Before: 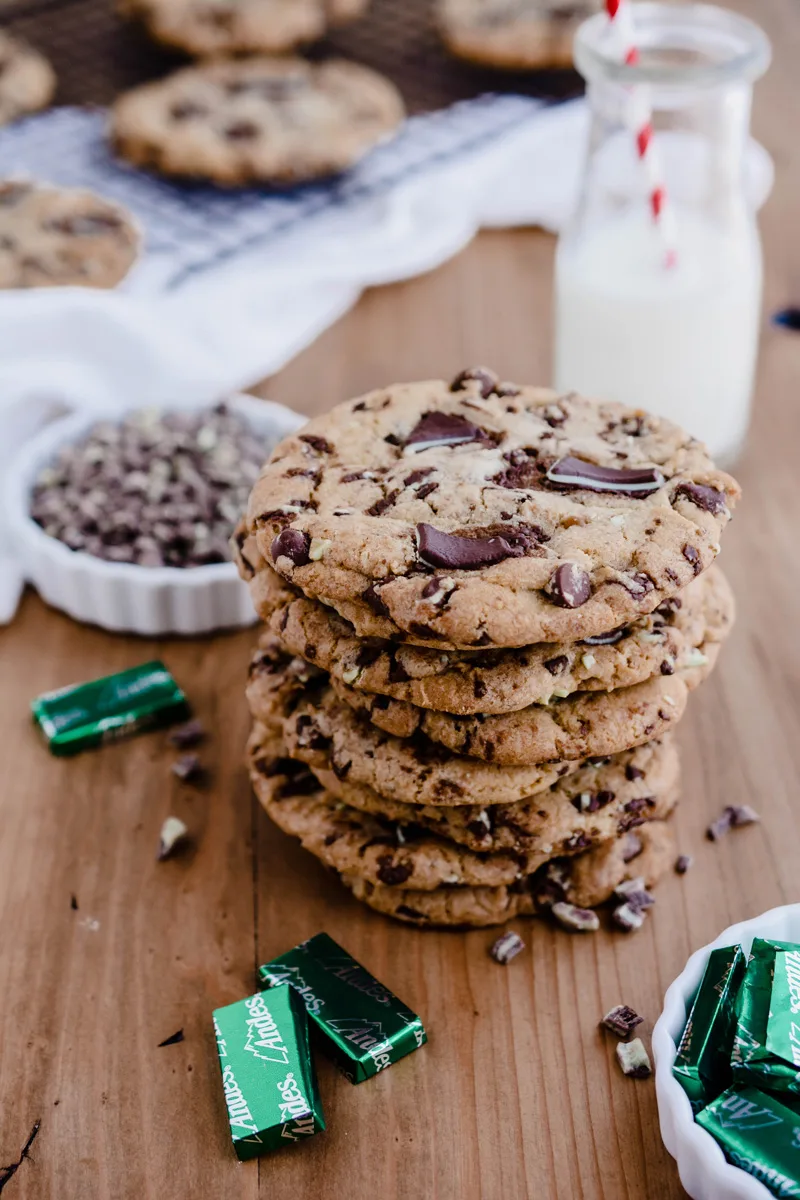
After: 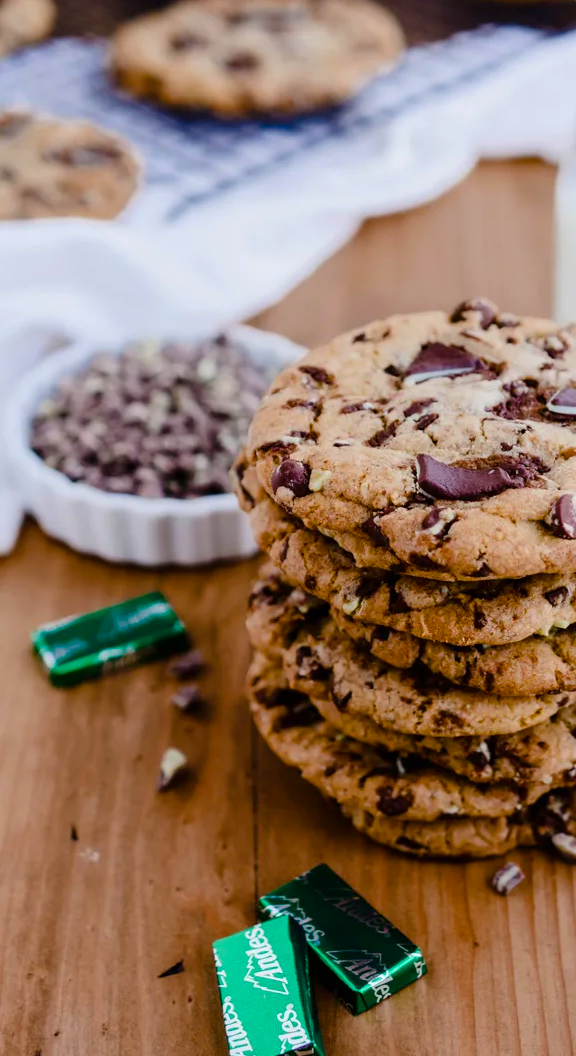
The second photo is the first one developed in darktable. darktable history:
color balance rgb: linear chroma grading › global chroma 33.4%
crop: top 5.803%, right 27.864%, bottom 5.804%
